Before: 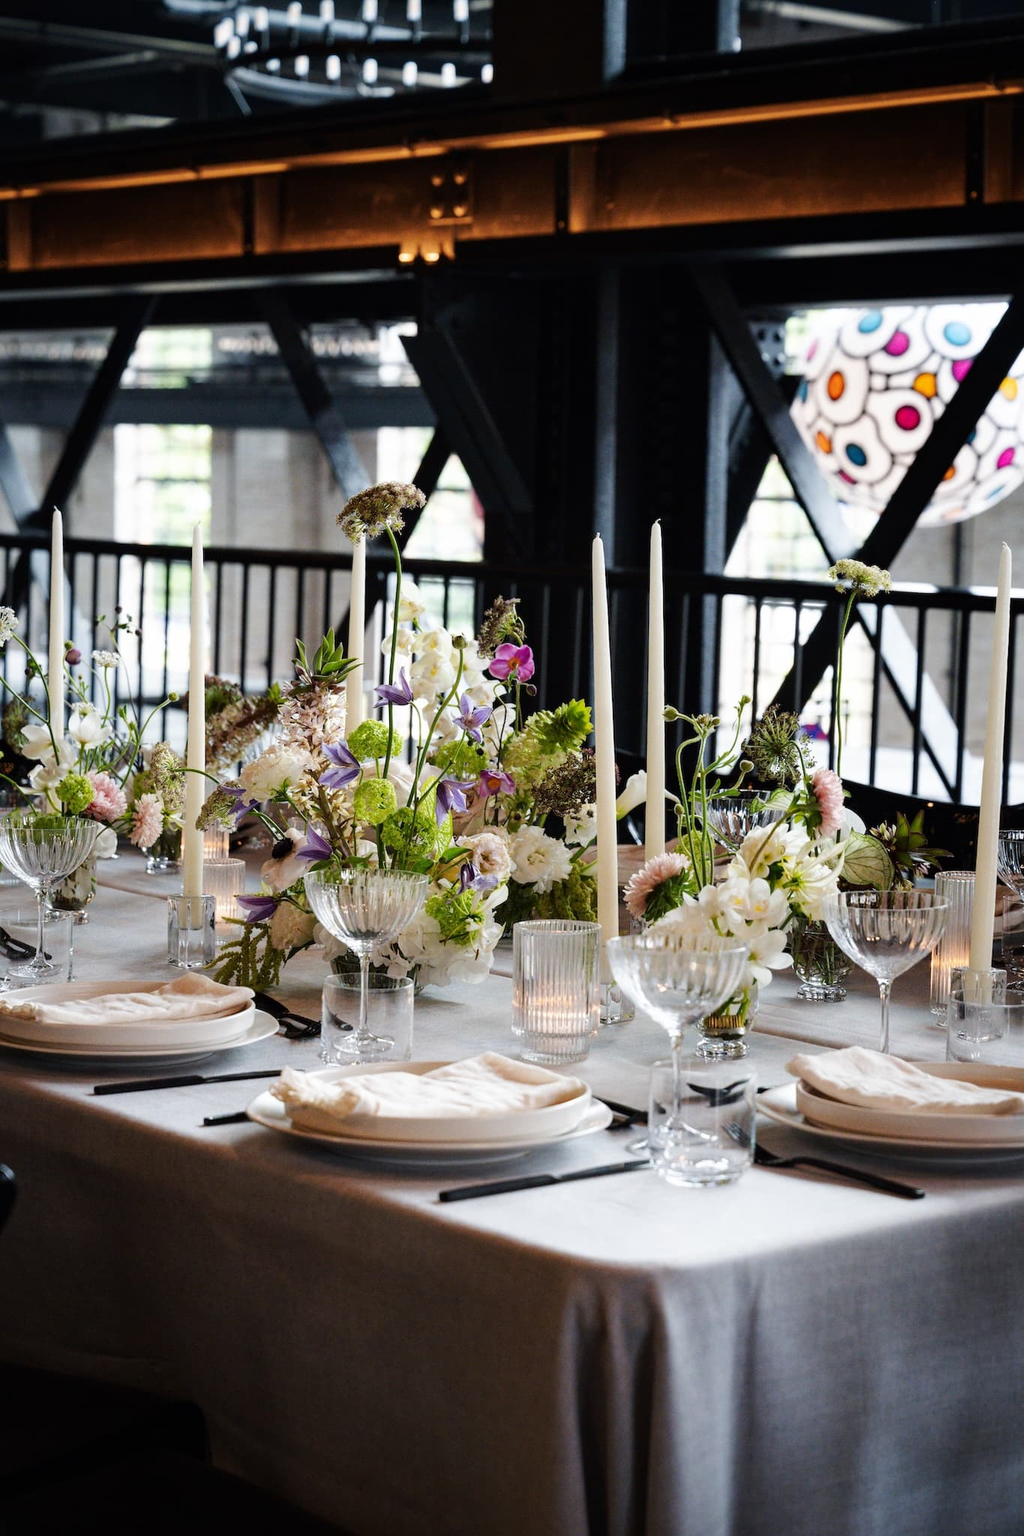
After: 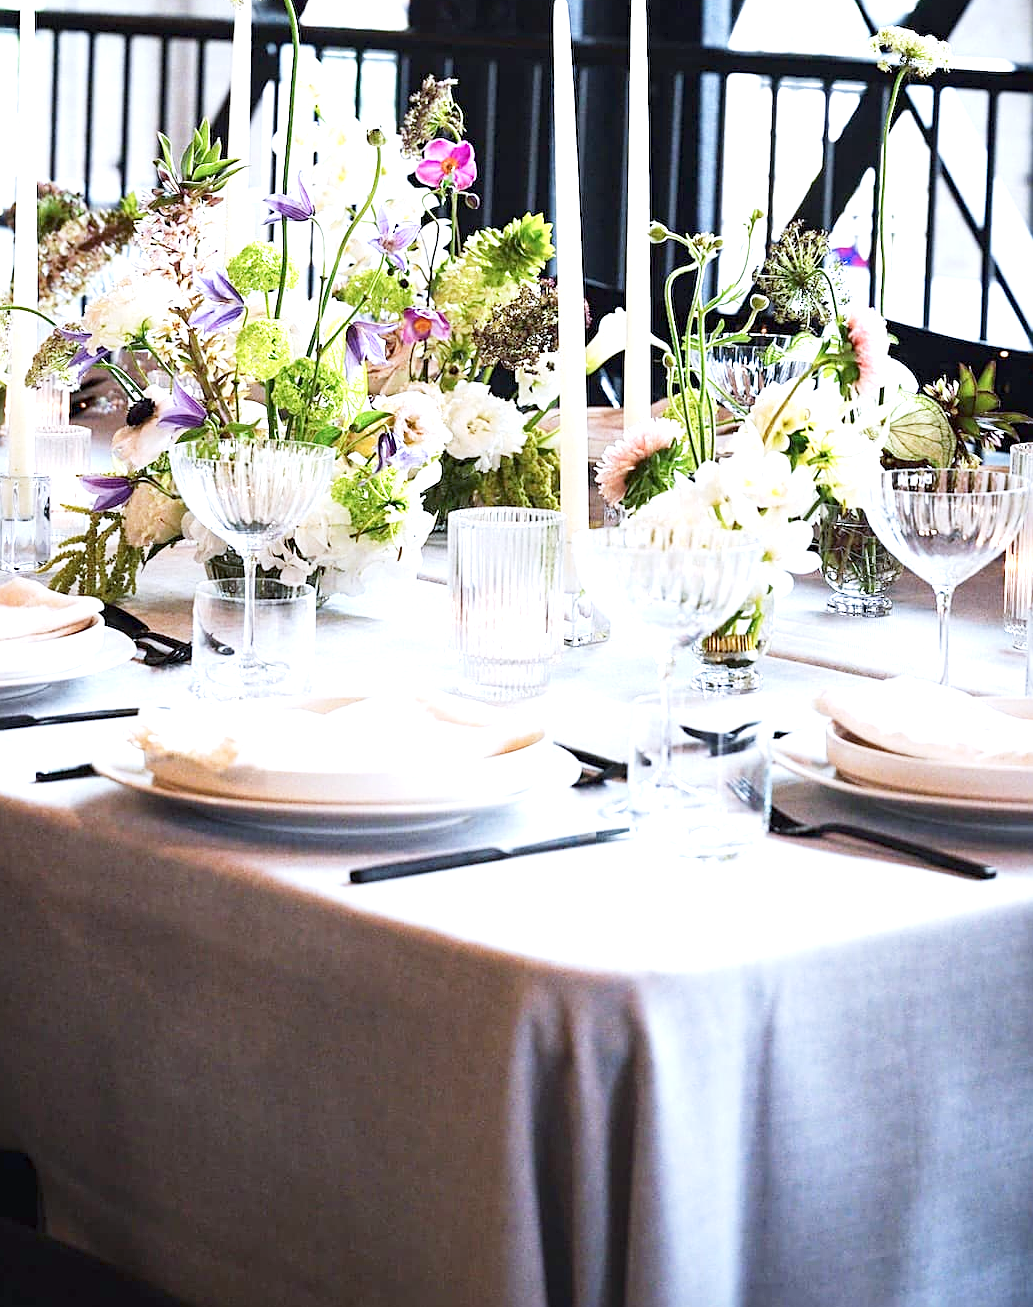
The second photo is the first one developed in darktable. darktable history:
exposure: black level correction 0, exposure 1.2 EV, compensate exposure bias true, compensate highlight preservation false
crop and rotate: left 17.299%, top 35.115%, right 7.015%, bottom 1.024%
sharpen: on, module defaults
color calibration: x 0.372, y 0.386, temperature 4283.97 K
white balance: red 1.009, blue 1.027
base curve: curves: ch0 [(0, 0) (0.204, 0.334) (0.55, 0.733) (1, 1)], preserve colors none
